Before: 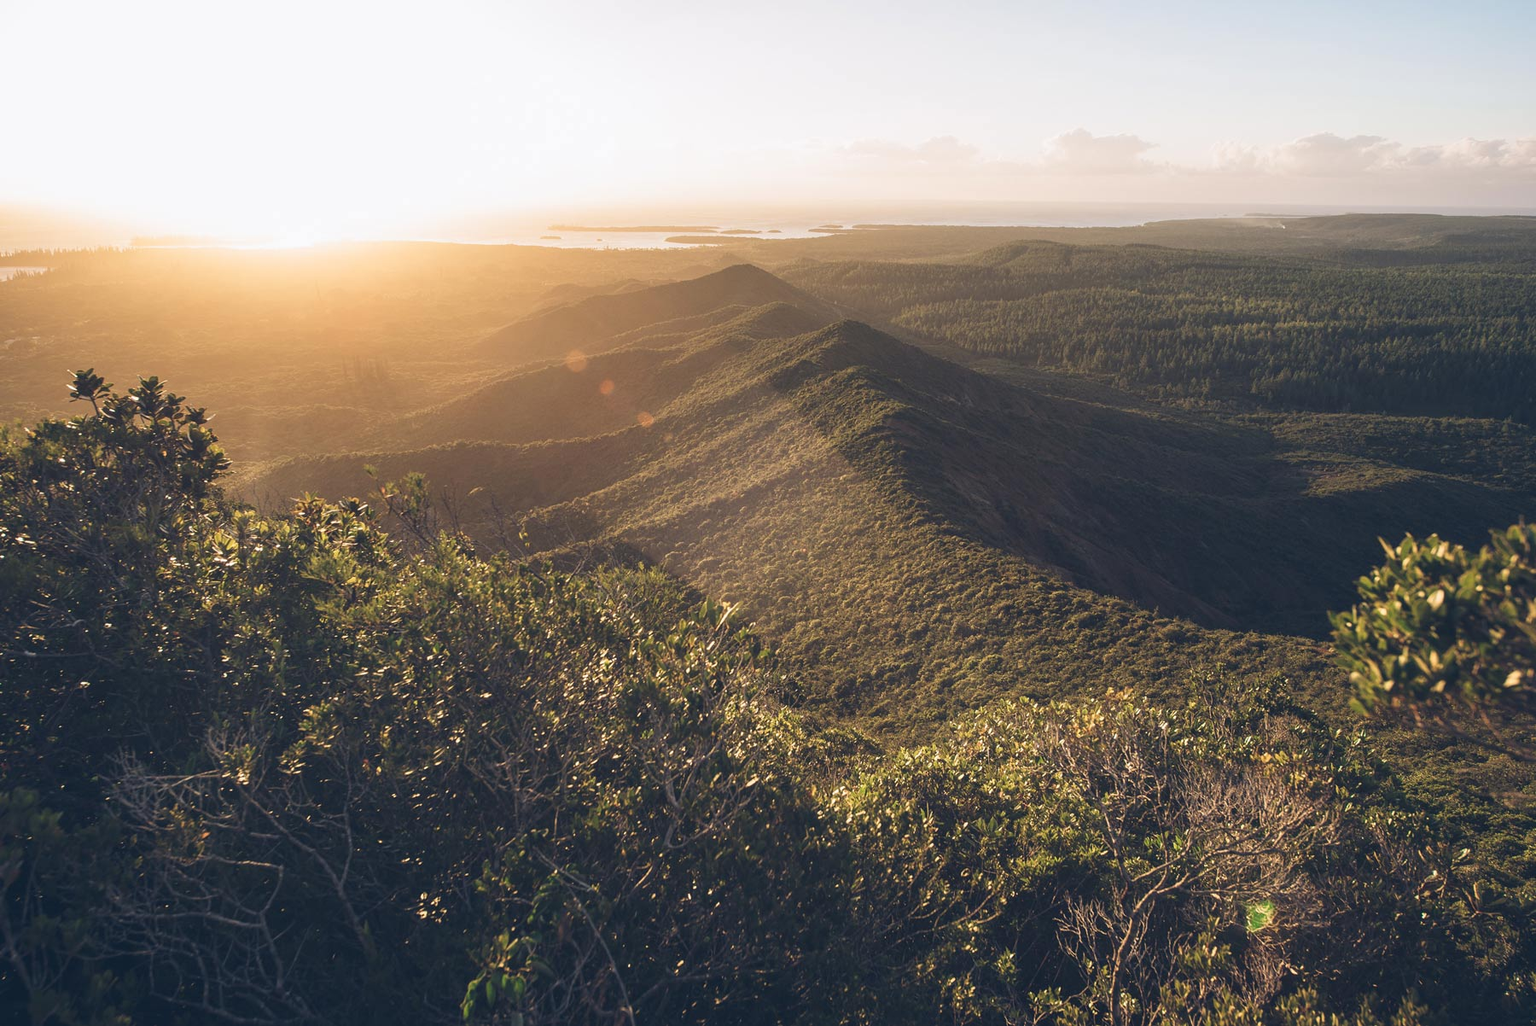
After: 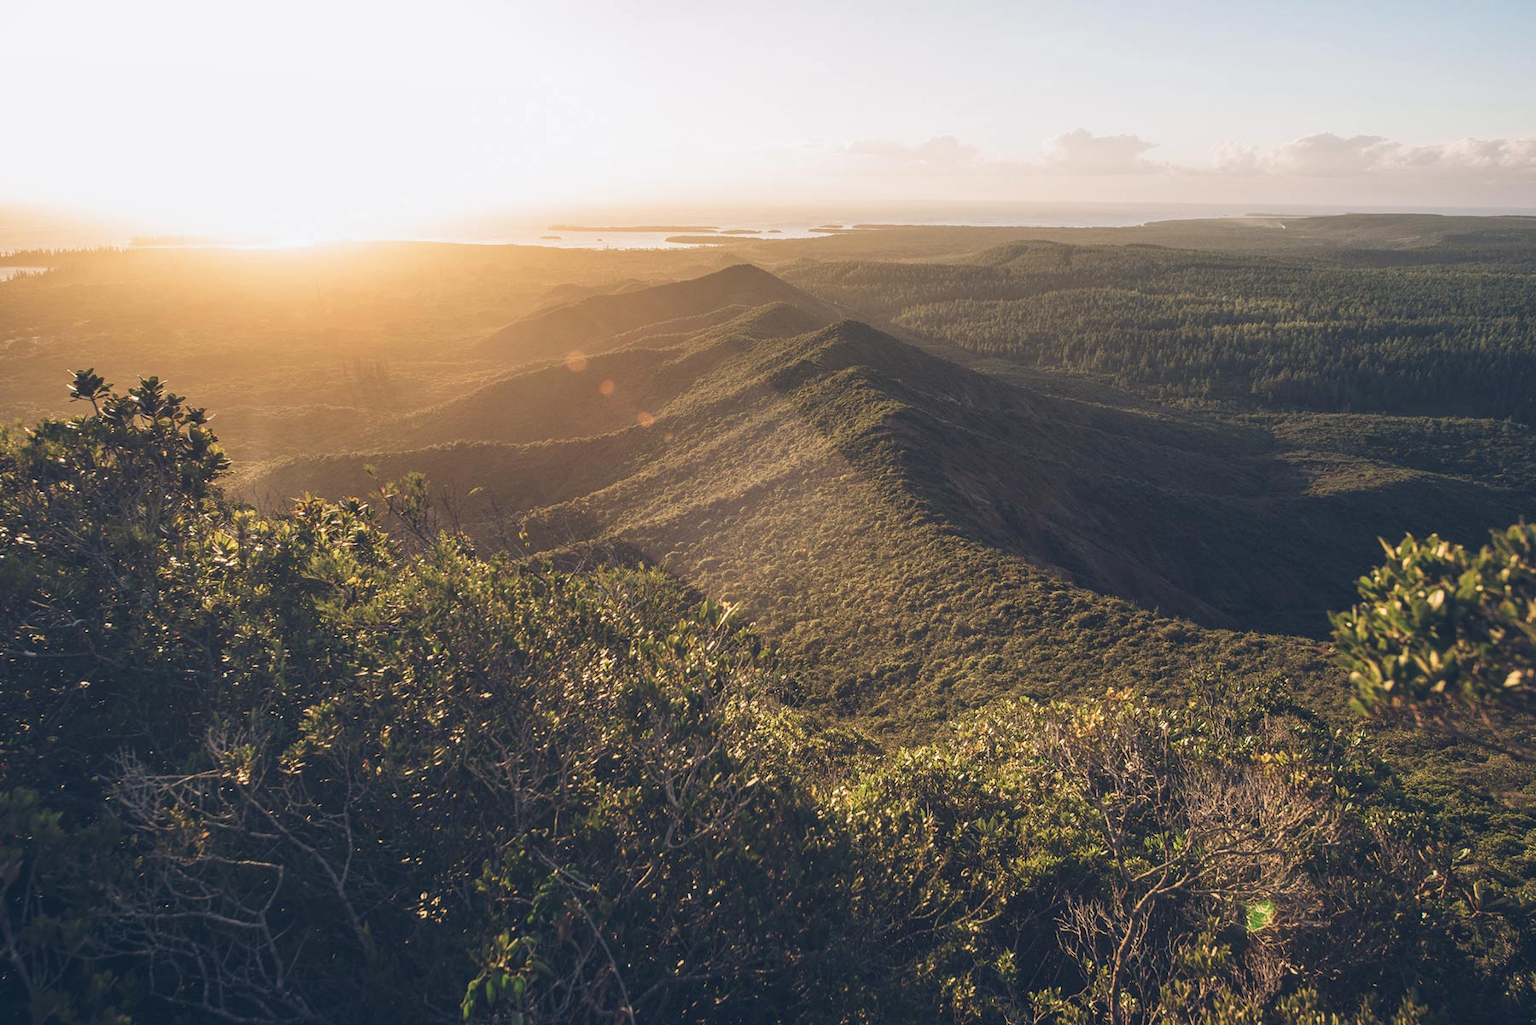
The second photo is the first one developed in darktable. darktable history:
local contrast: detail 110%
exposure: compensate highlight preservation false
